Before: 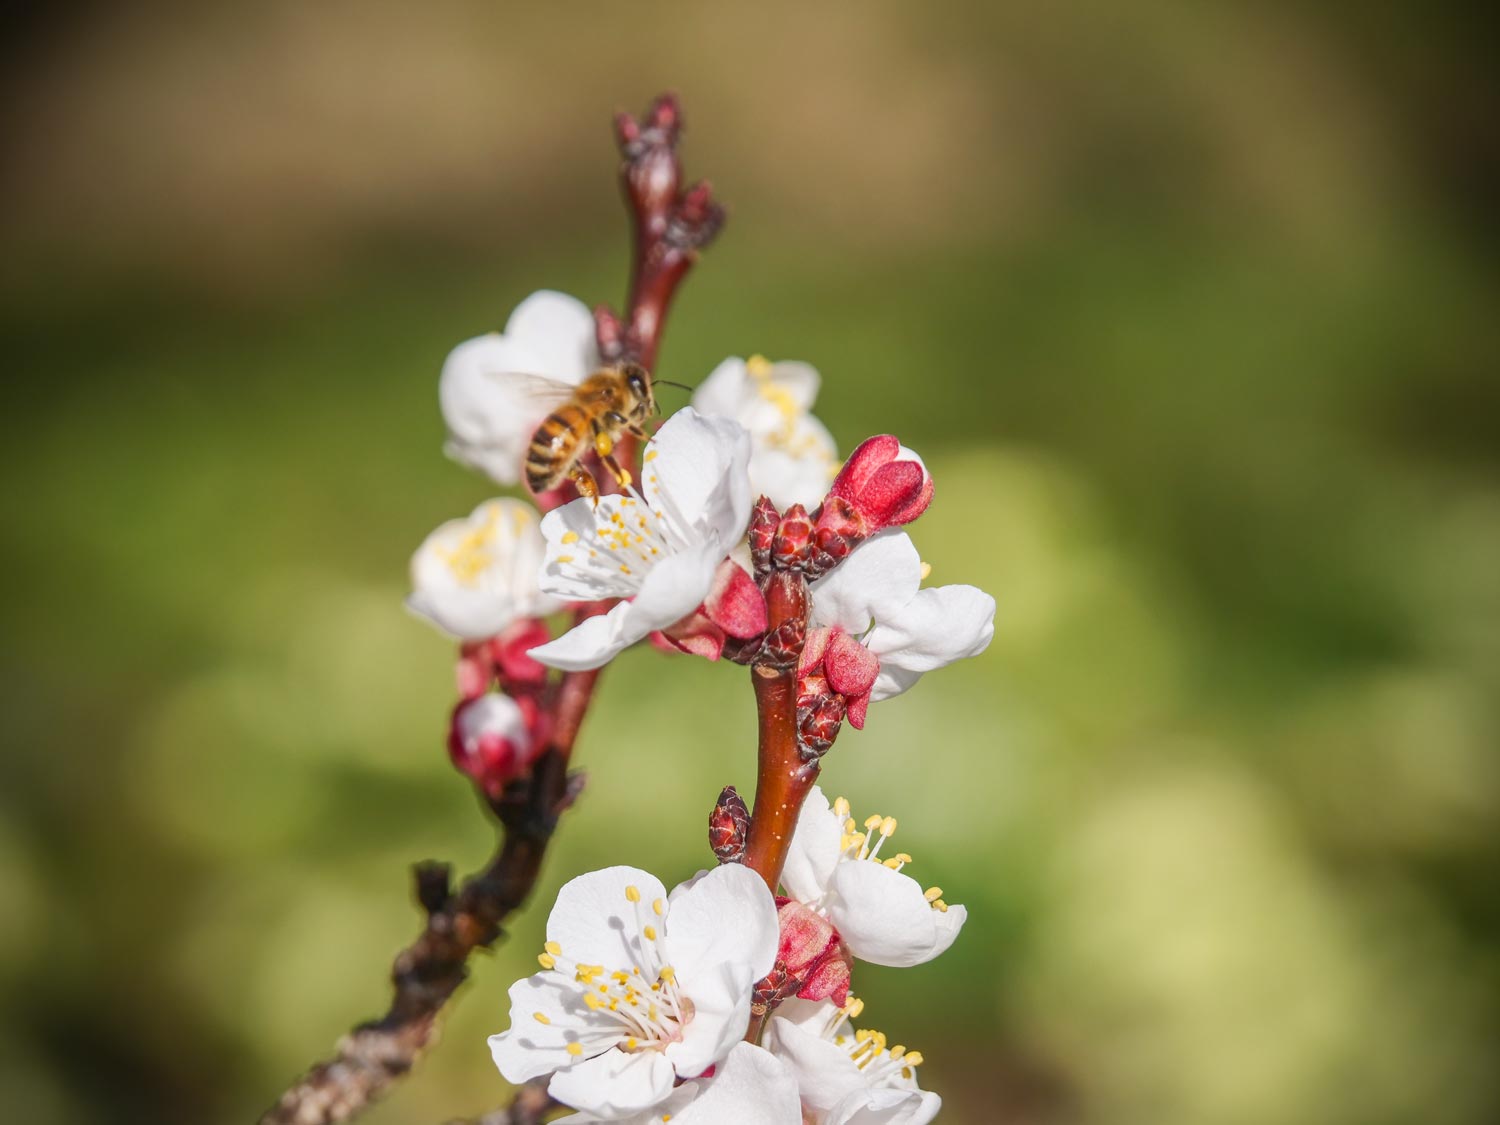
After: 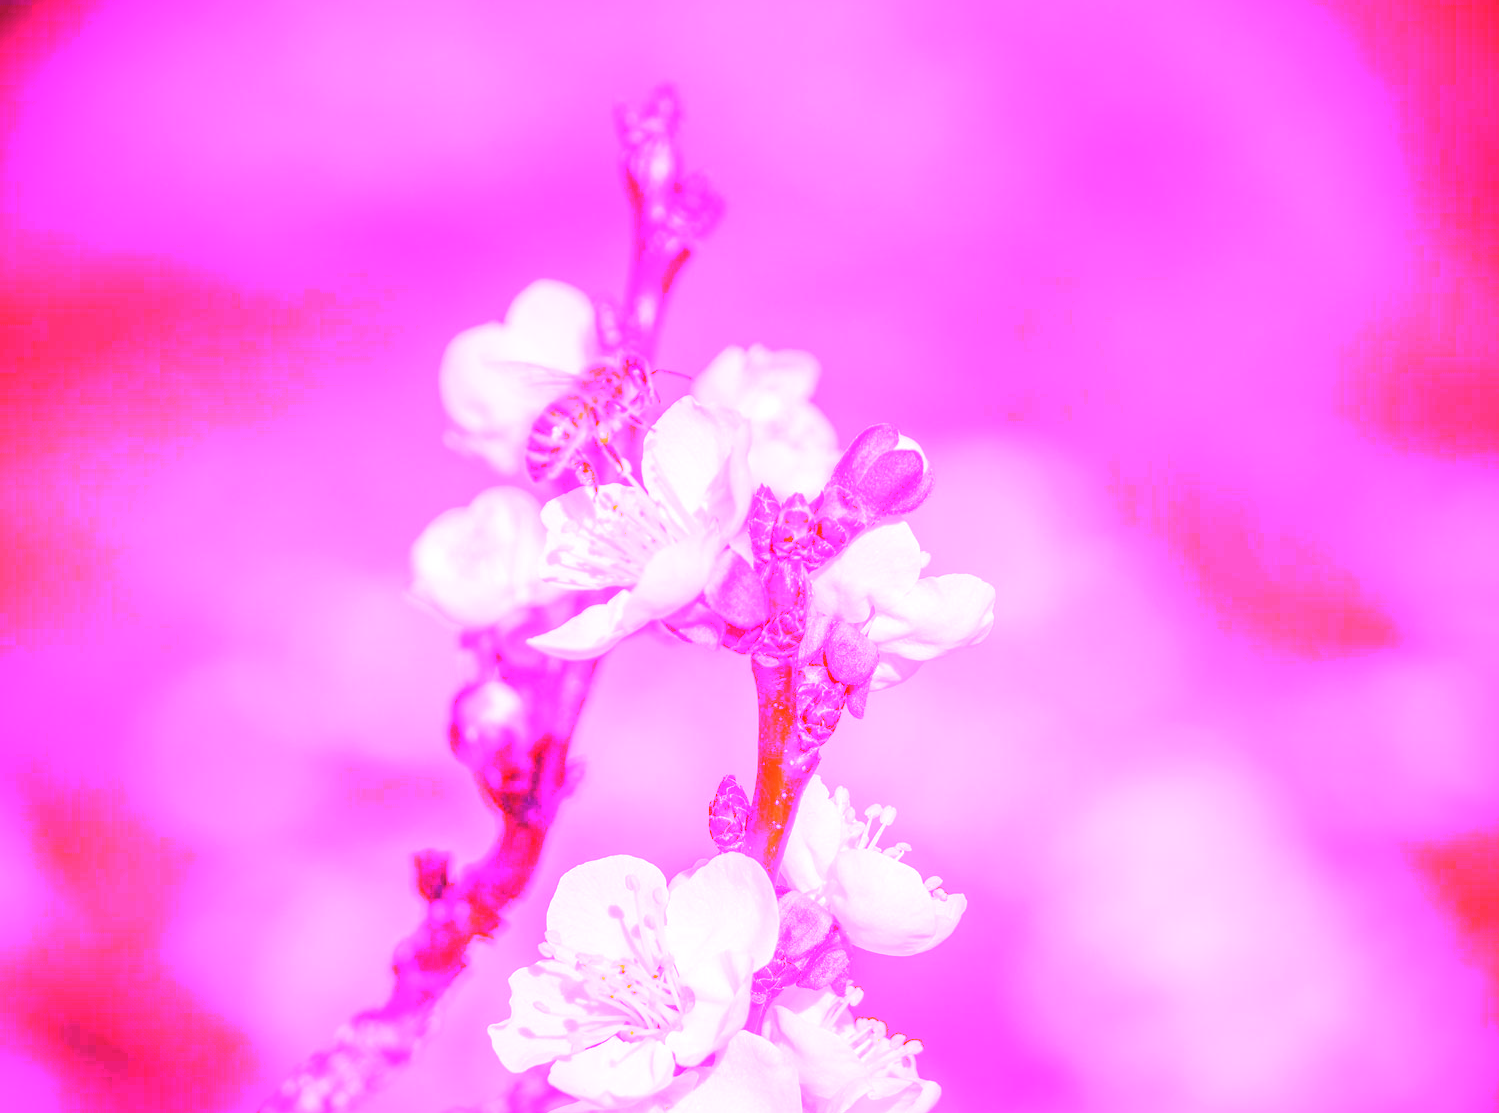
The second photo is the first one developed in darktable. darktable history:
crop: top 1.049%, right 0.001%
color balance: contrast -0.5%
white balance: red 8, blue 8
